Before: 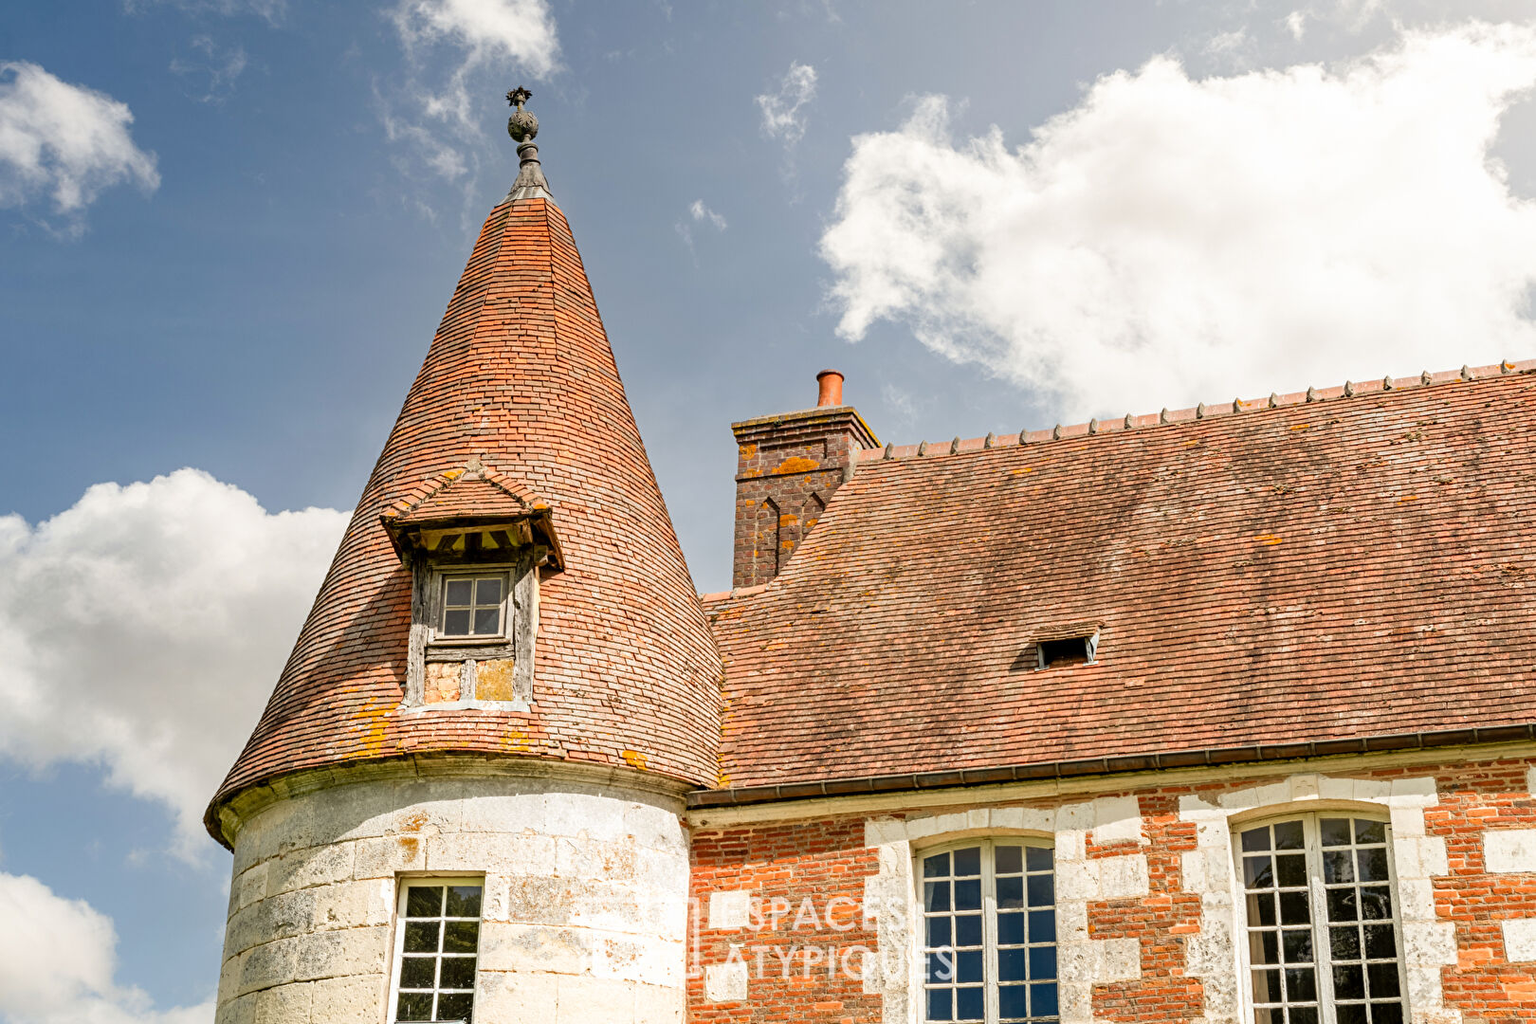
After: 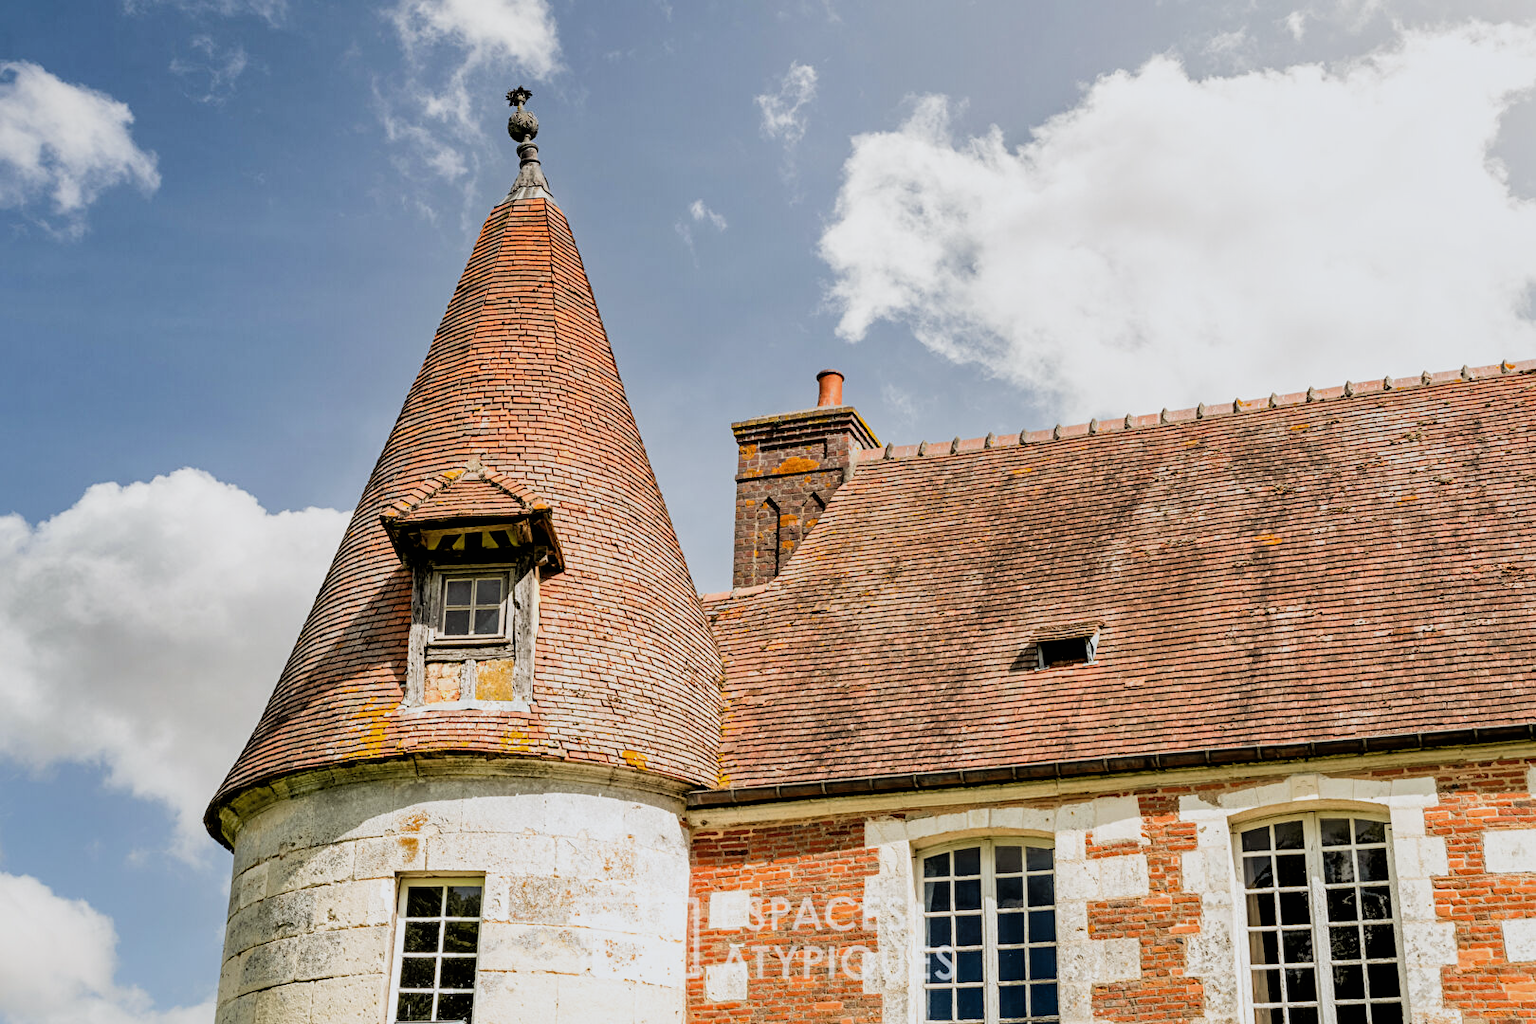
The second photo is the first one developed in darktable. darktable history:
white balance: red 0.98, blue 1.034
filmic rgb: black relative exposure -5 EV, white relative exposure 3.5 EV, hardness 3.19, contrast 1.5, highlights saturation mix -50%
shadows and highlights: on, module defaults
